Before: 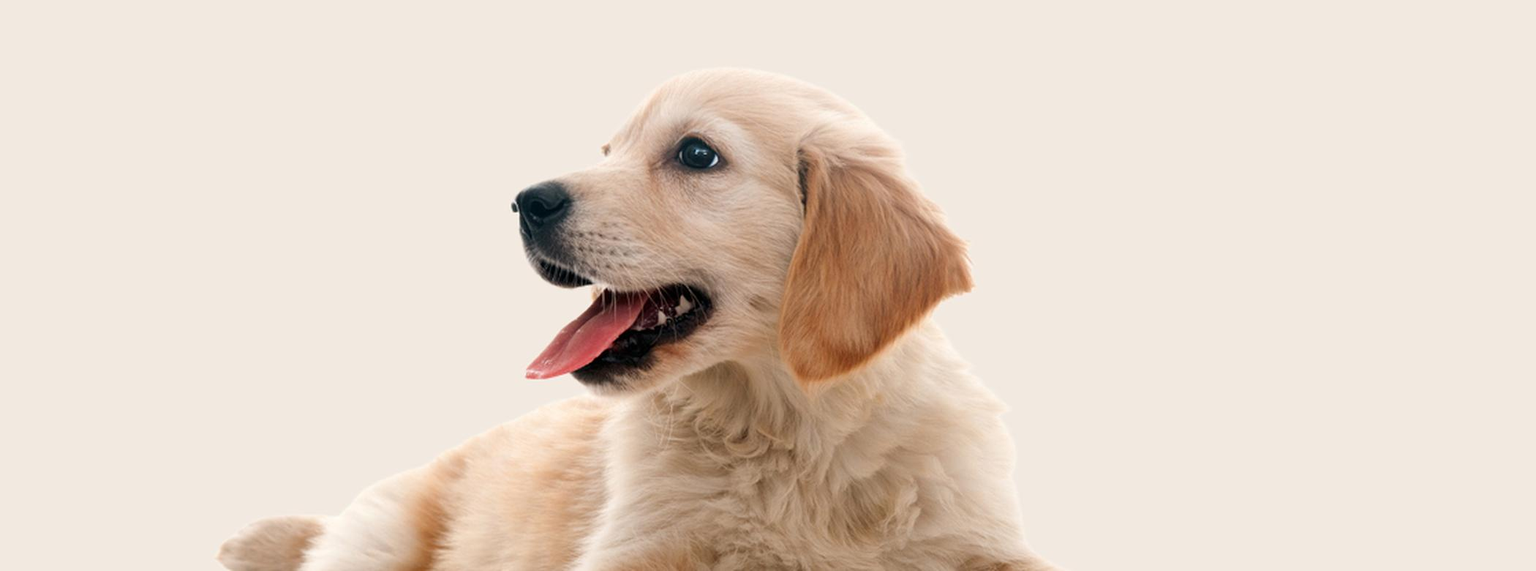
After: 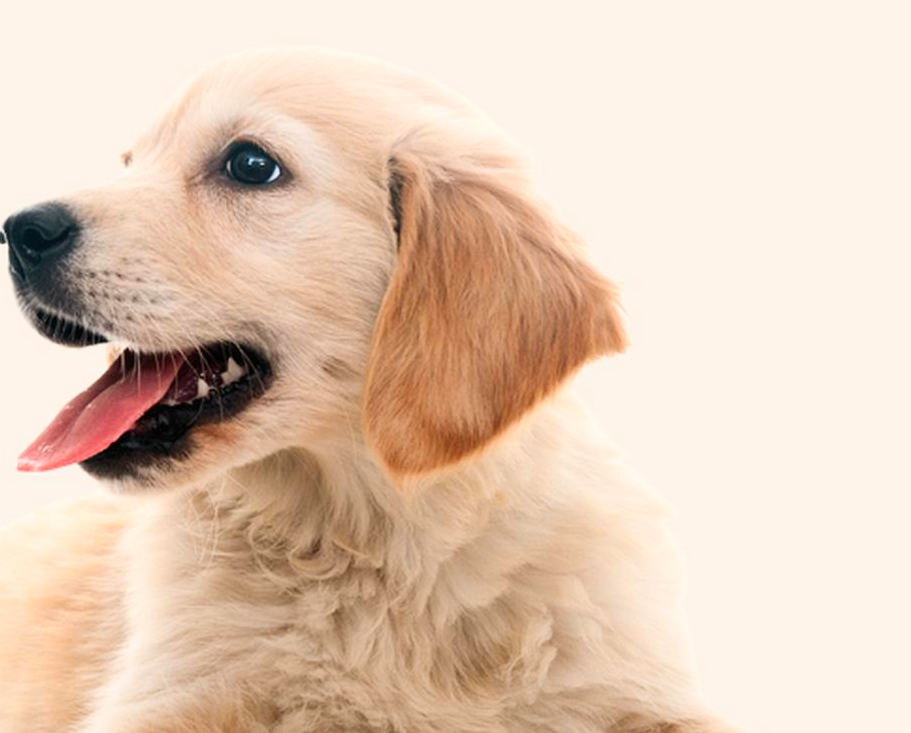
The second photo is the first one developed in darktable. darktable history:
crop: left 33.452%, top 6.025%, right 23.155%
contrast brightness saturation: contrast 0.2, brightness 0.15, saturation 0.14
